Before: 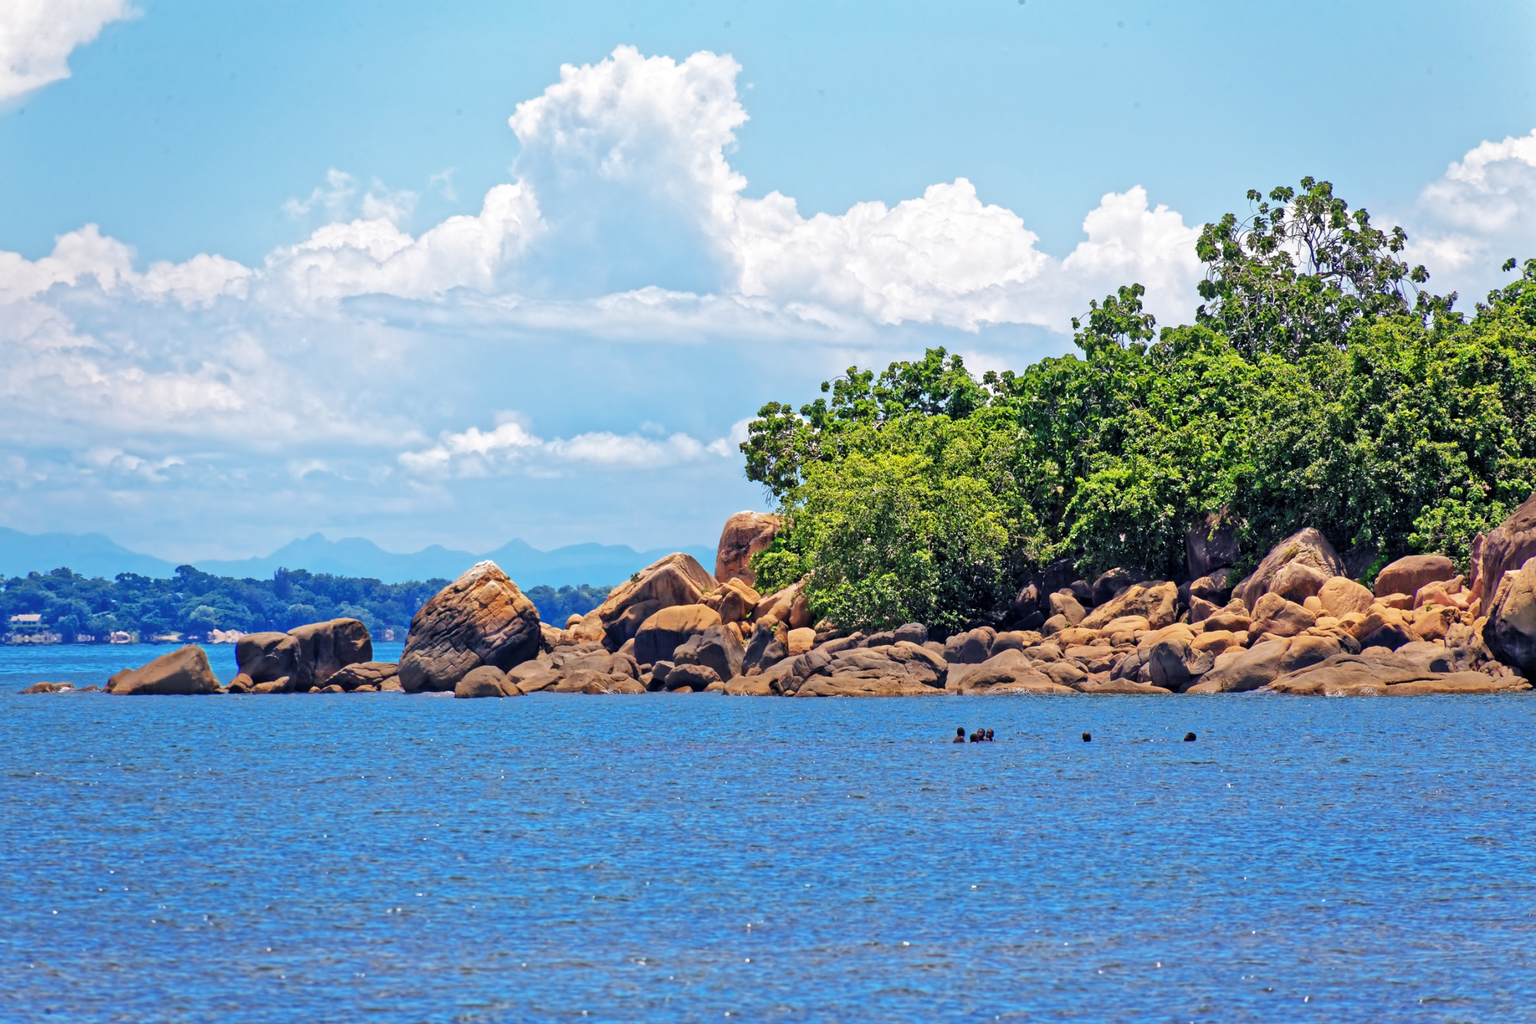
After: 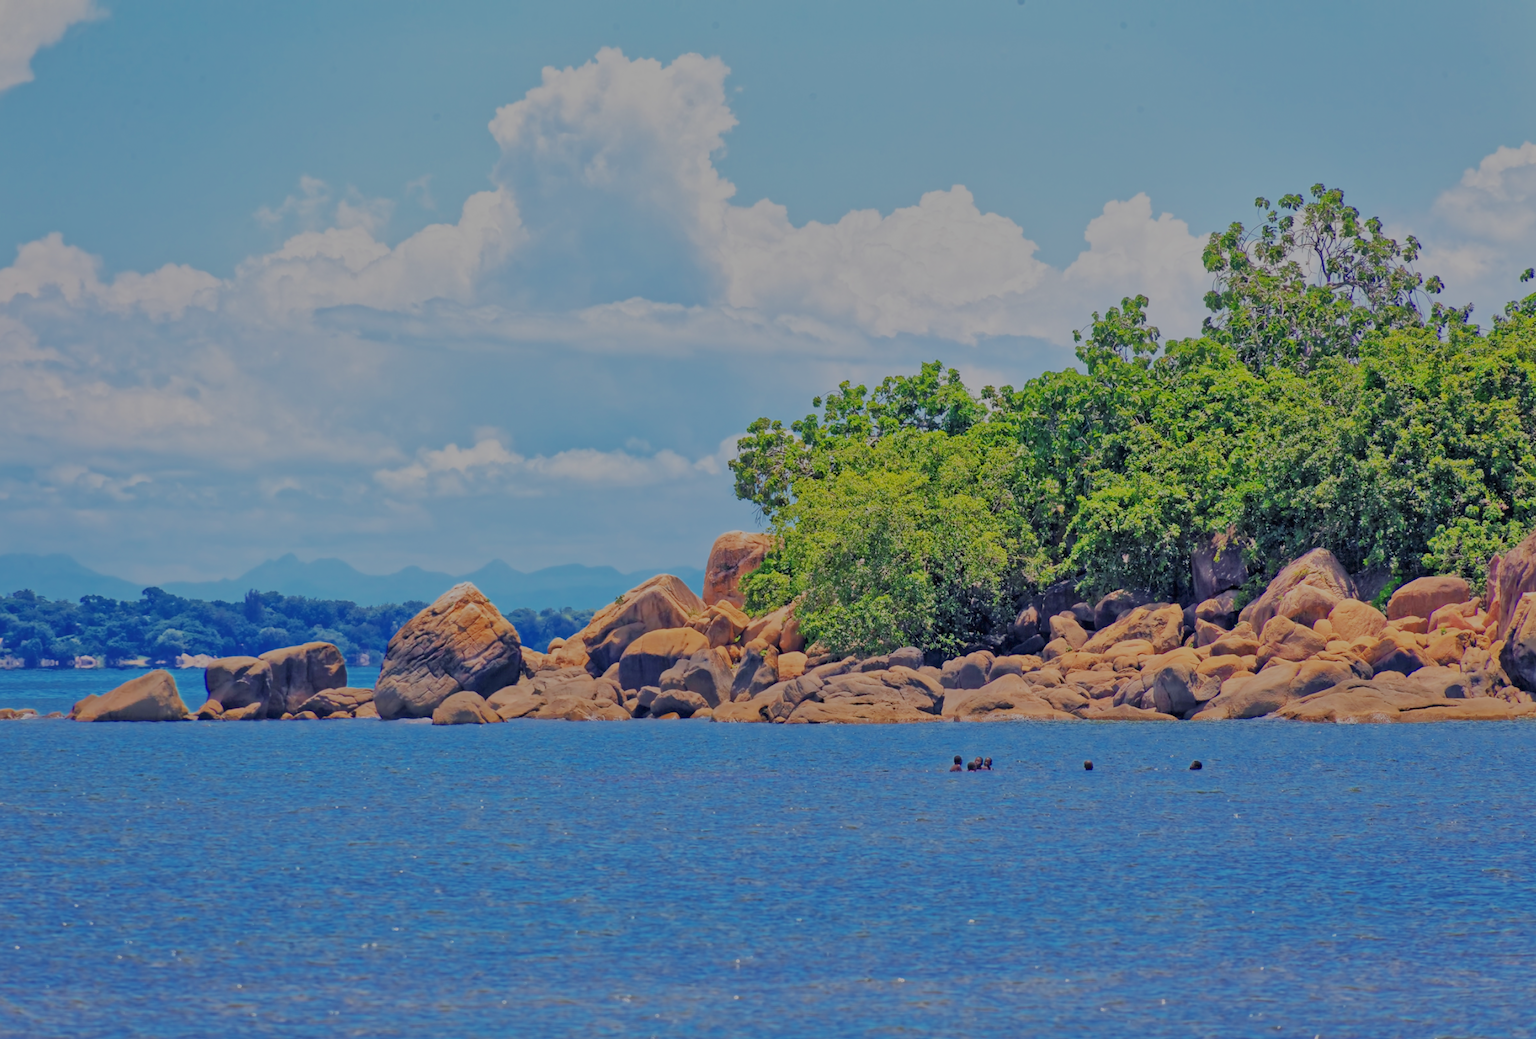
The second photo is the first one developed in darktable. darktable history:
rotate and perspective: automatic cropping off
shadows and highlights: soften with gaussian
filmic rgb: black relative exposure -14 EV, white relative exposure 8 EV, threshold 3 EV, hardness 3.74, latitude 50%, contrast 0.5, color science v5 (2021), contrast in shadows safe, contrast in highlights safe, enable highlight reconstruction true
color balance rgb: shadows lift › luminance -10%, highlights gain › luminance 10%, saturation formula JzAzBz (2021)
crop and rotate: left 2.536%, right 1.107%, bottom 2.246%
